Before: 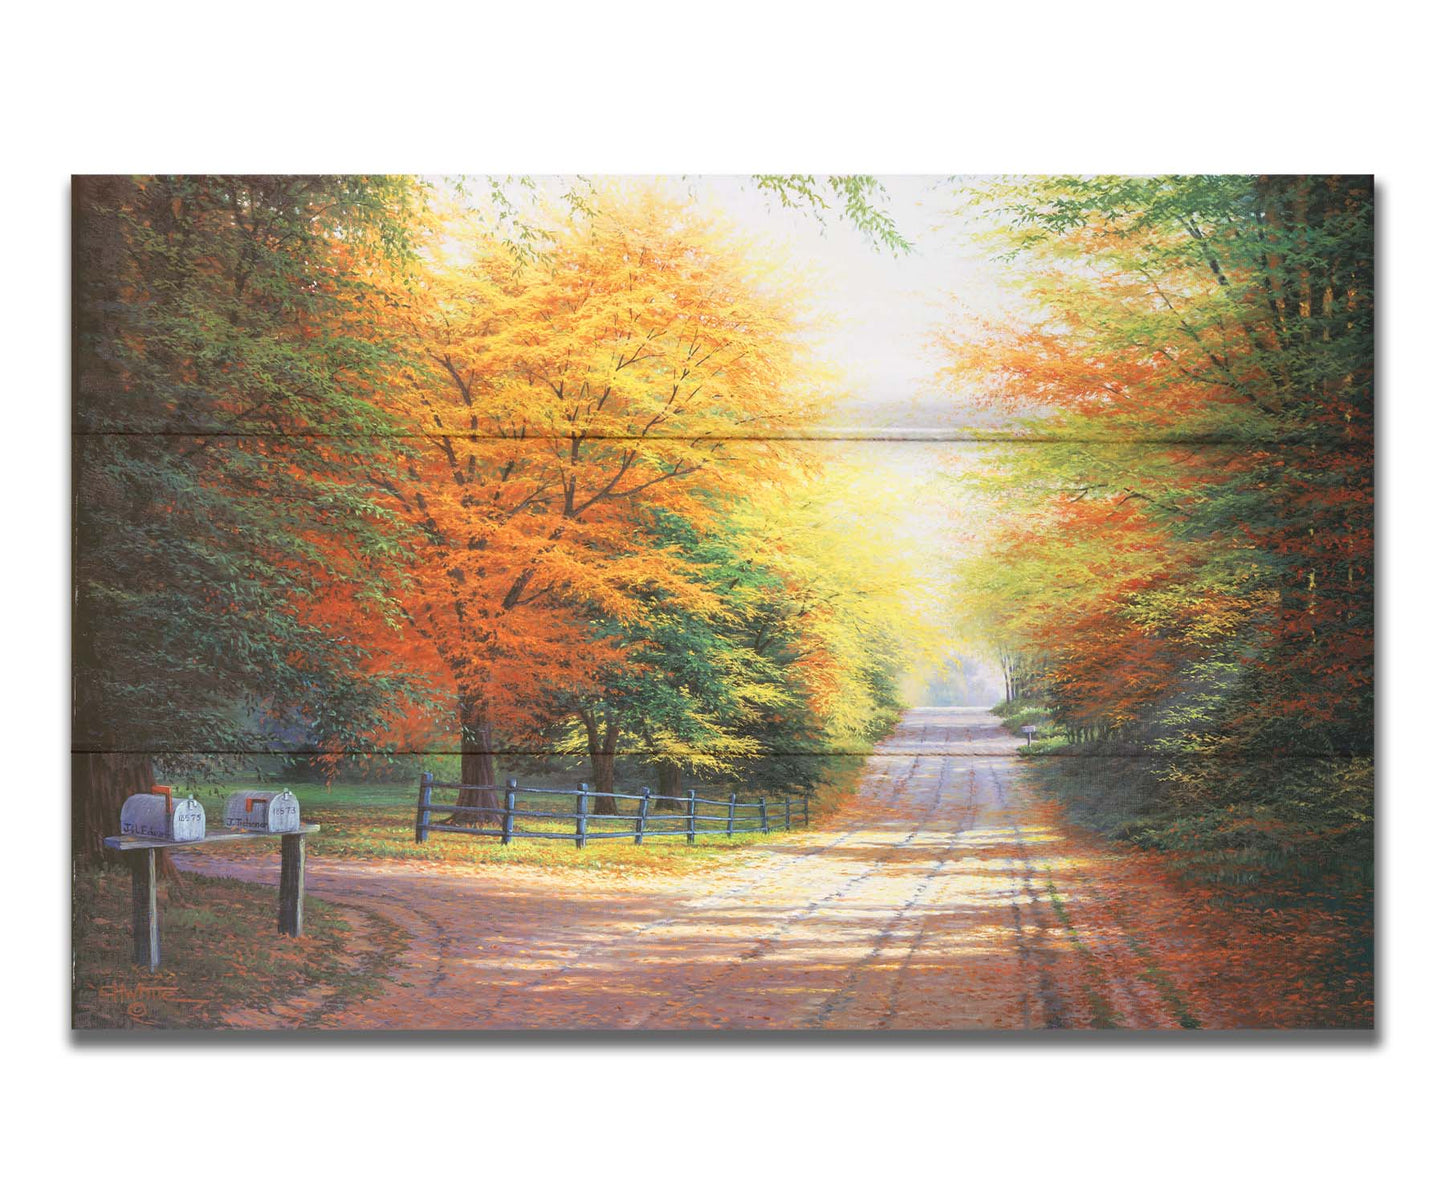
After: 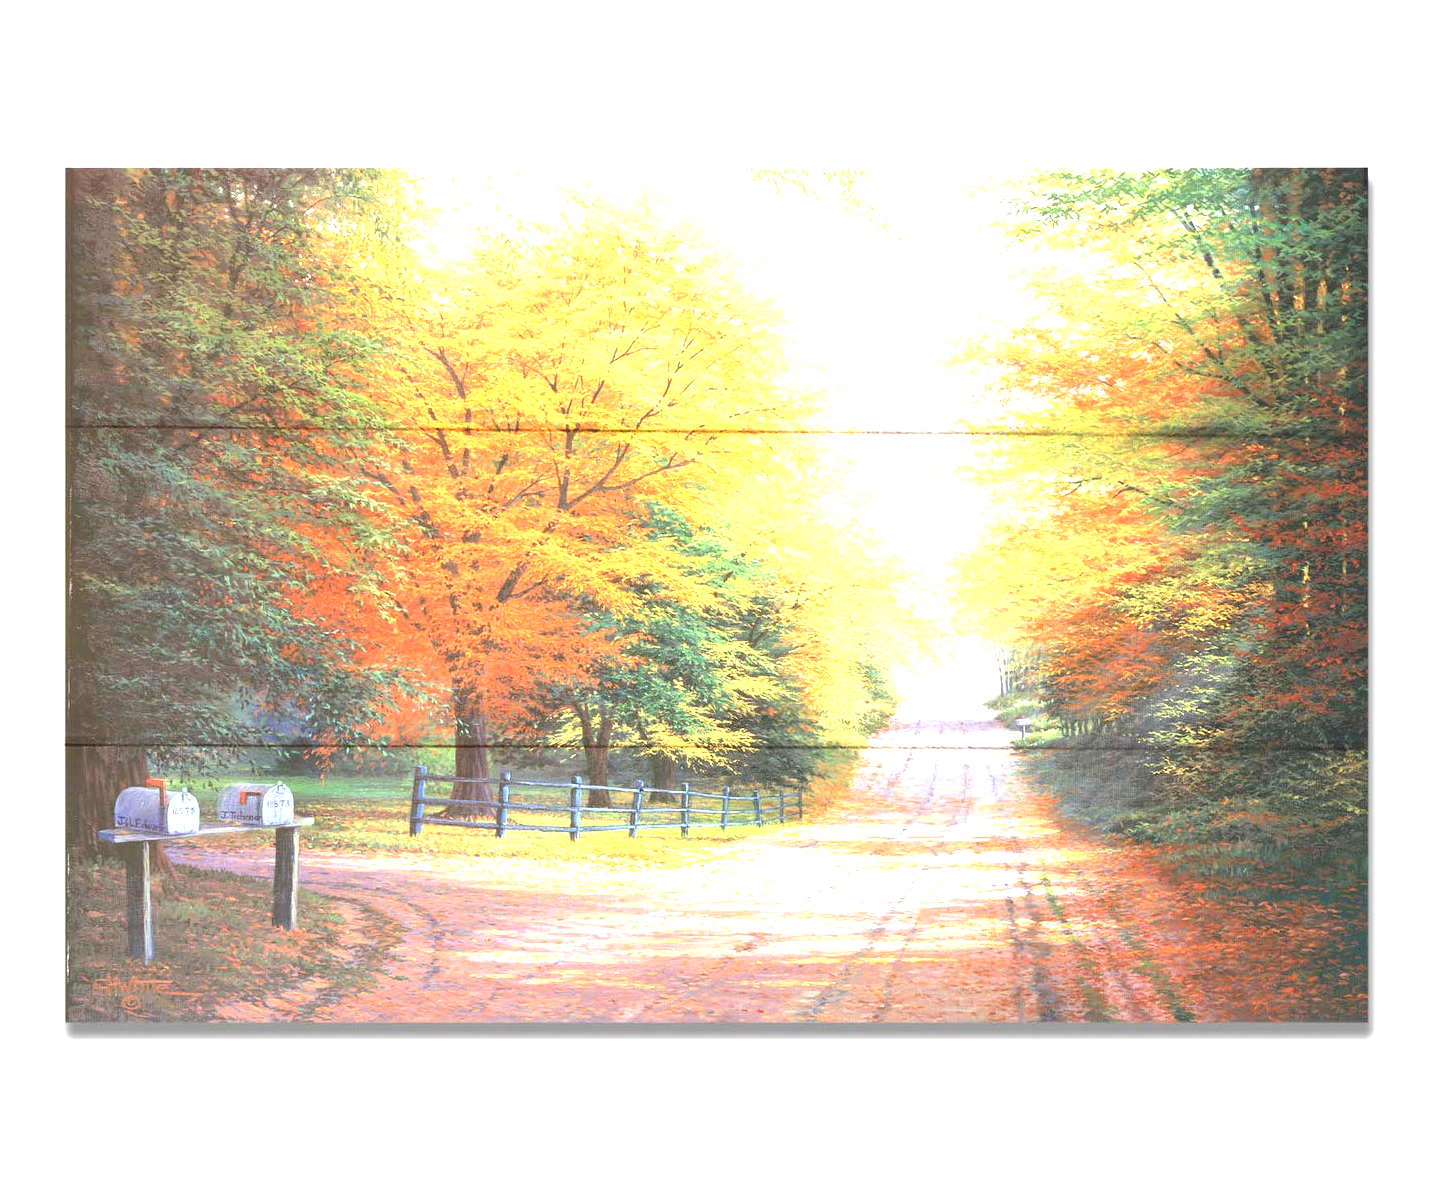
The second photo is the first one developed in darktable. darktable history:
crop: left 0.423%, top 0.662%, right 0.229%, bottom 0.398%
exposure: black level correction 0, exposure 1.402 EV, compensate exposure bias true, compensate highlight preservation false
